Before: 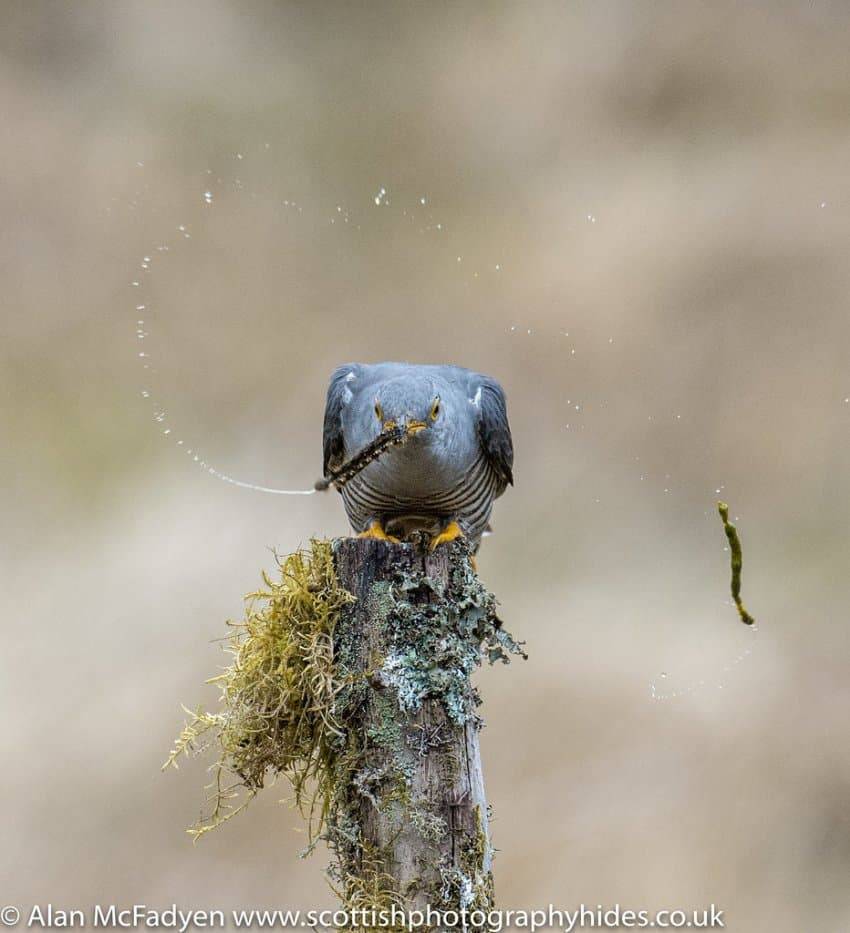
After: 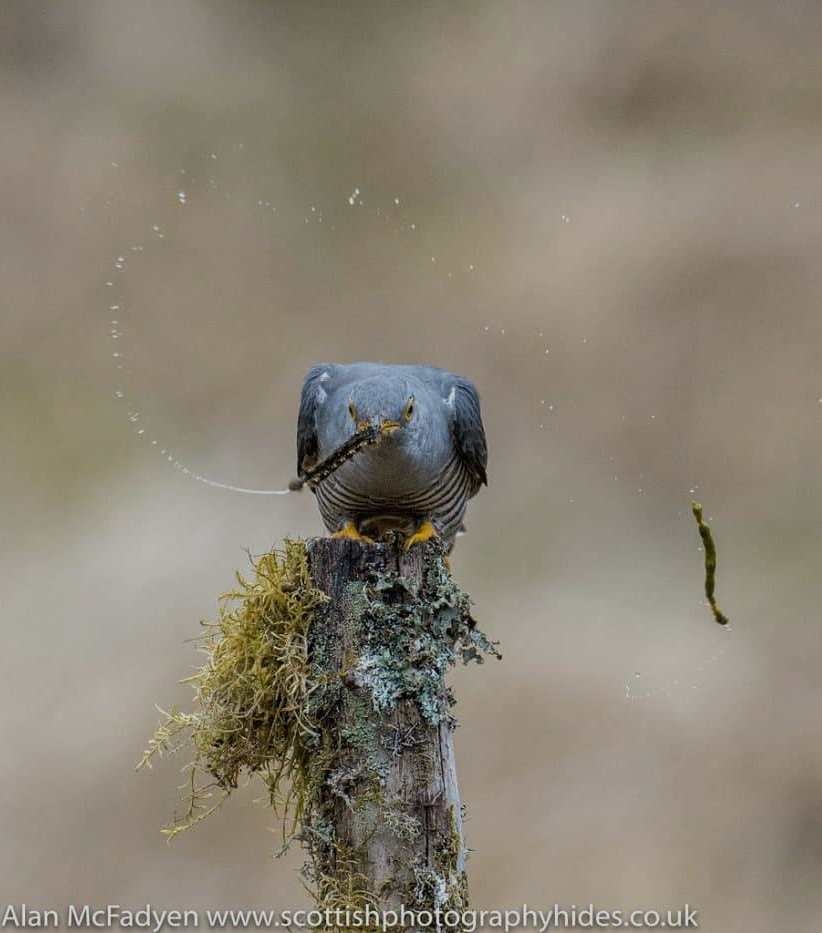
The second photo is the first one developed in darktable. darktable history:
exposure: exposure -0.581 EV, compensate highlight preservation false
crop and rotate: left 3.293%
